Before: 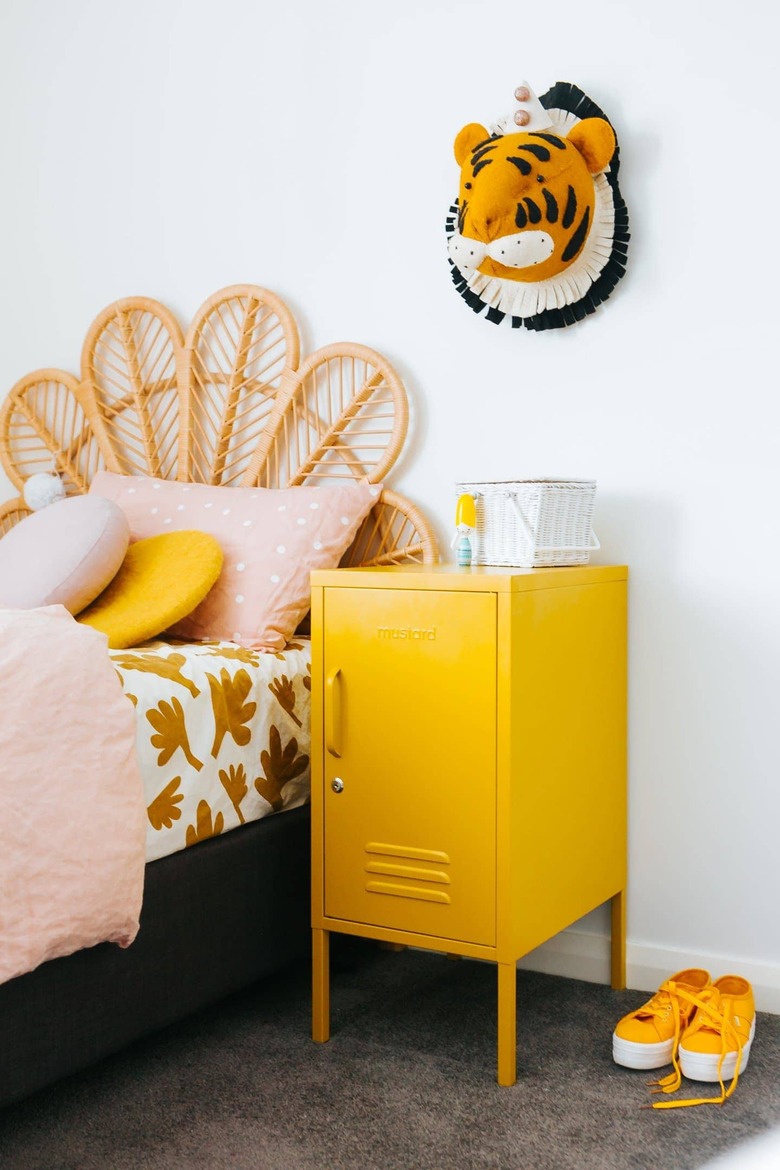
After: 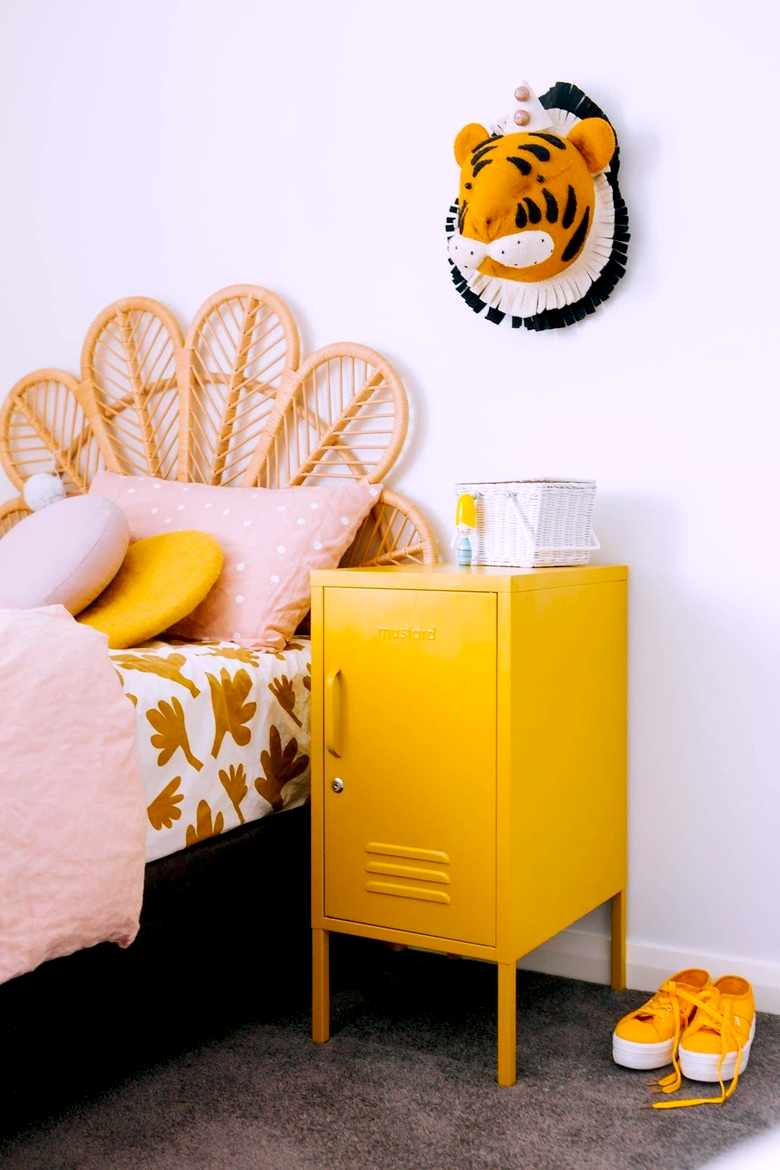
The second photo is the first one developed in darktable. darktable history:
white balance: red 1.05, blue 1.072
exposure: black level correction 0.011, compensate highlight preservation false
